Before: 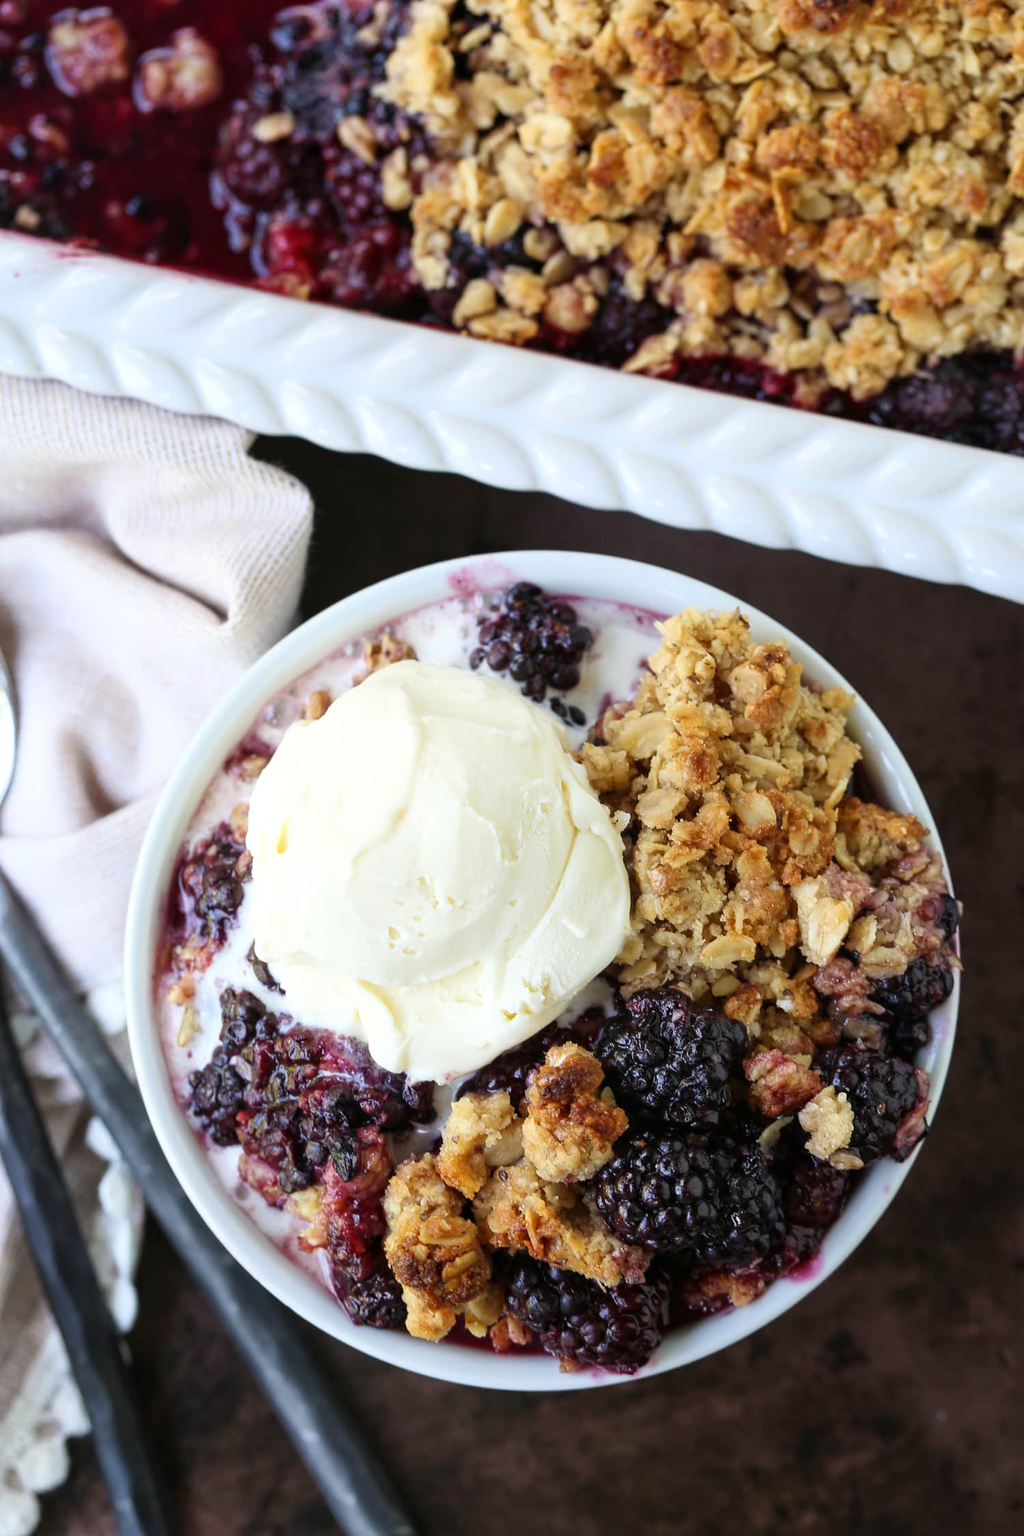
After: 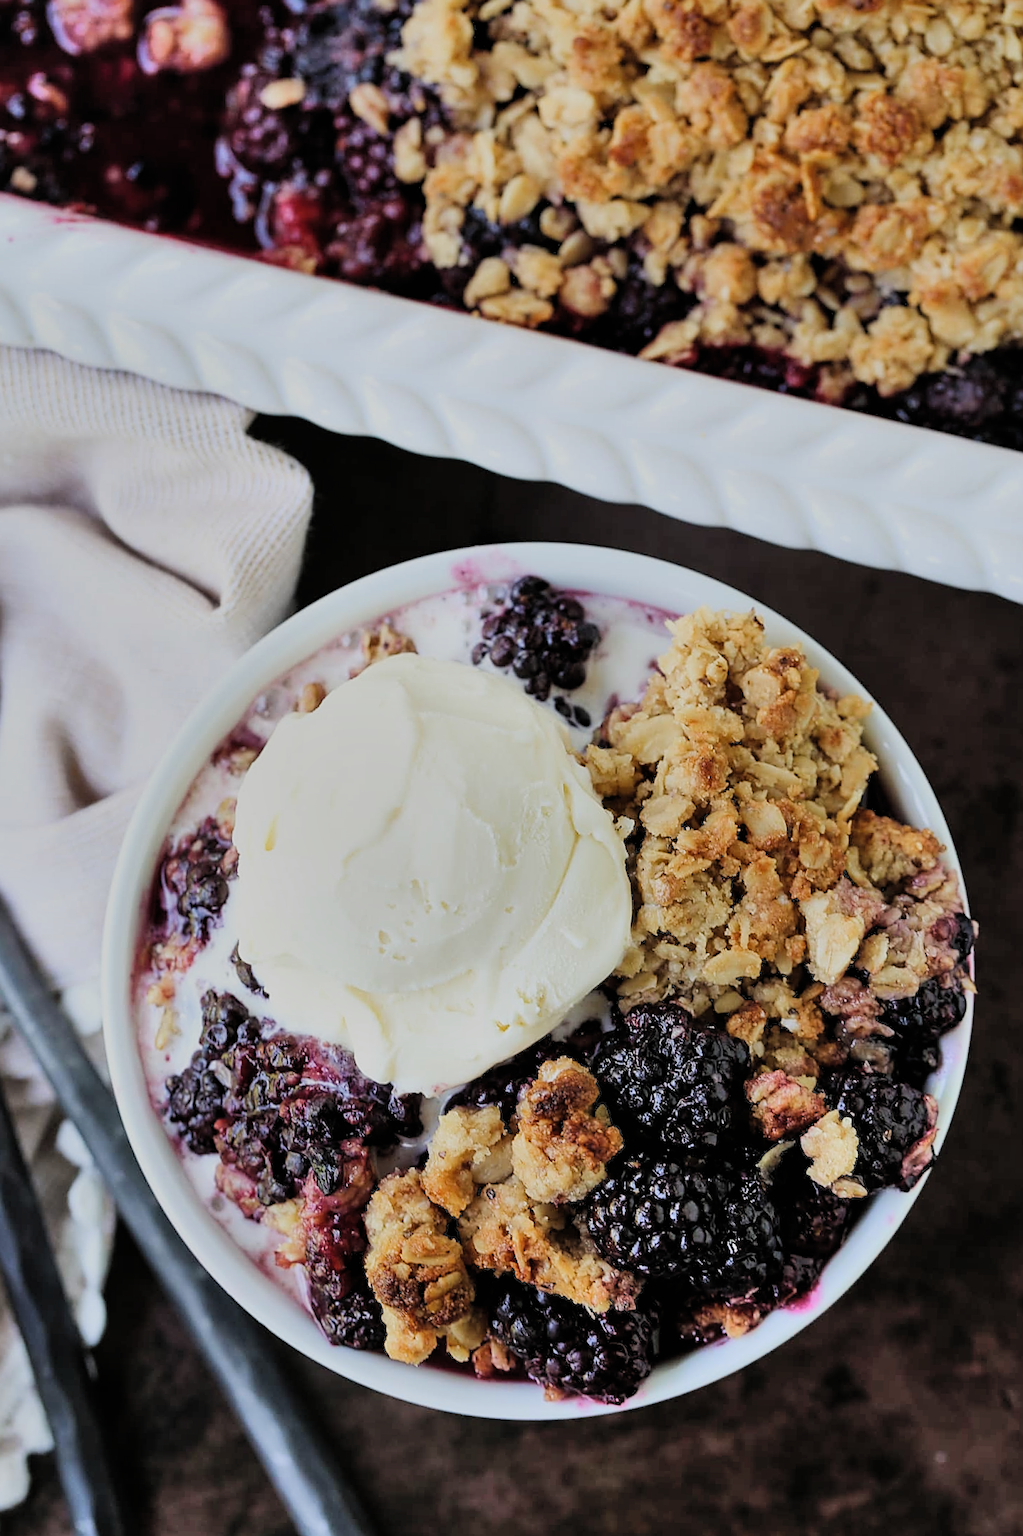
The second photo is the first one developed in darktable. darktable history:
shadows and highlights: highlights color adjustment 0.051%, soften with gaussian
crop and rotate: angle -1.66°
sharpen: on, module defaults
filmic rgb: black relative exposure -7.65 EV, white relative exposure 4.56 EV, hardness 3.61, add noise in highlights 0.001, preserve chrominance luminance Y, color science v3 (2019), use custom middle-gray values true, iterations of high-quality reconstruction 0, contrast in highlights soft
